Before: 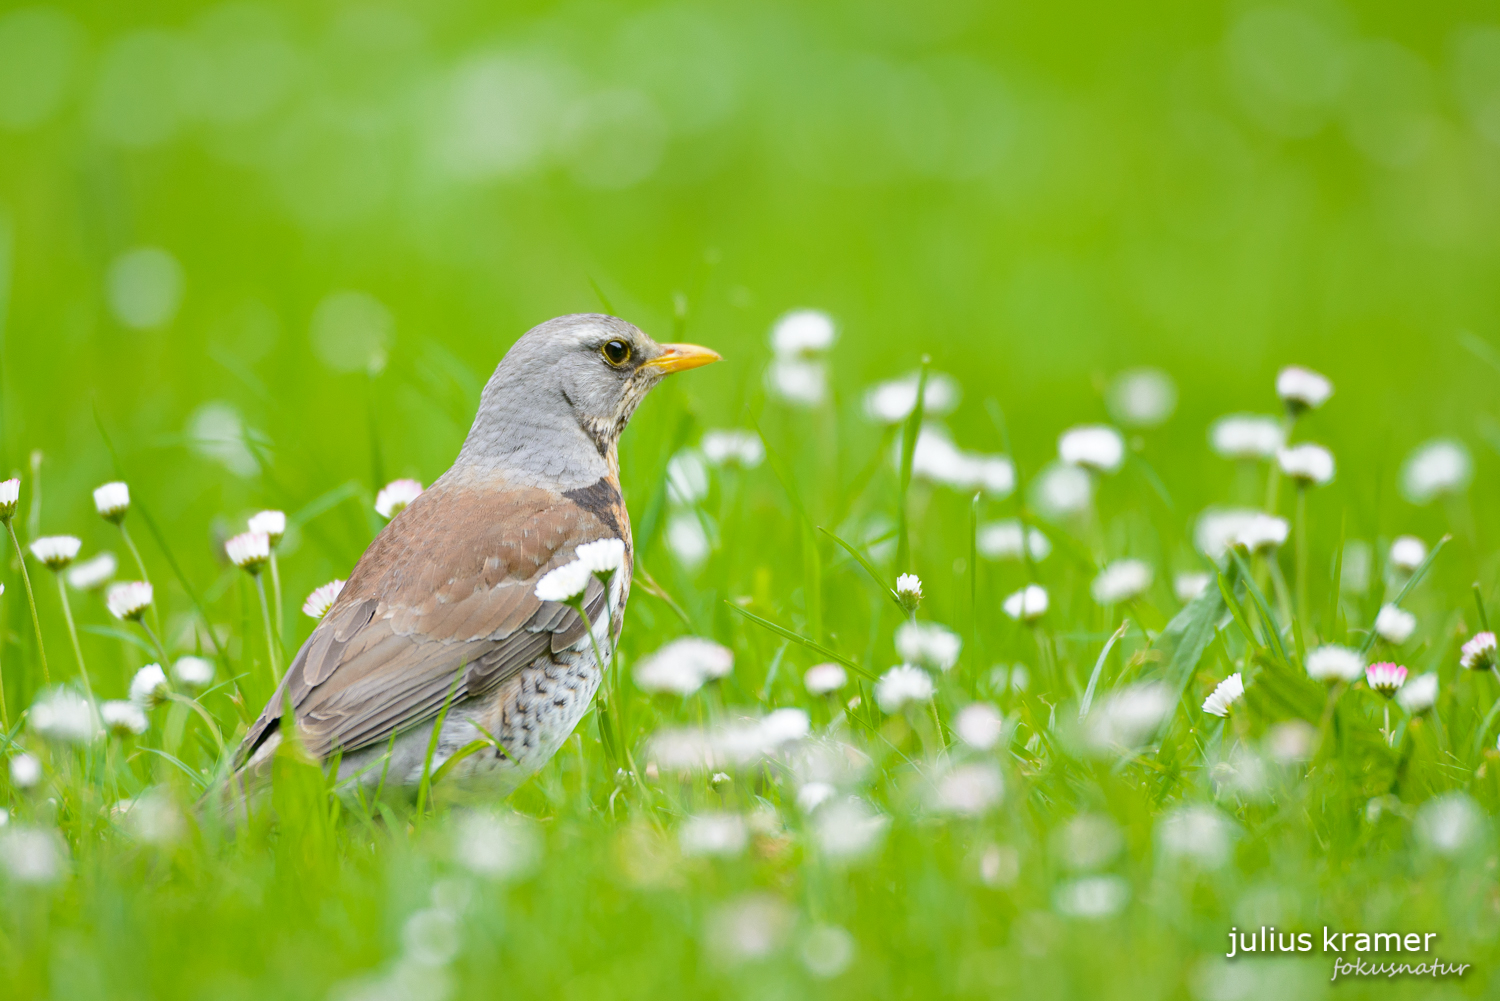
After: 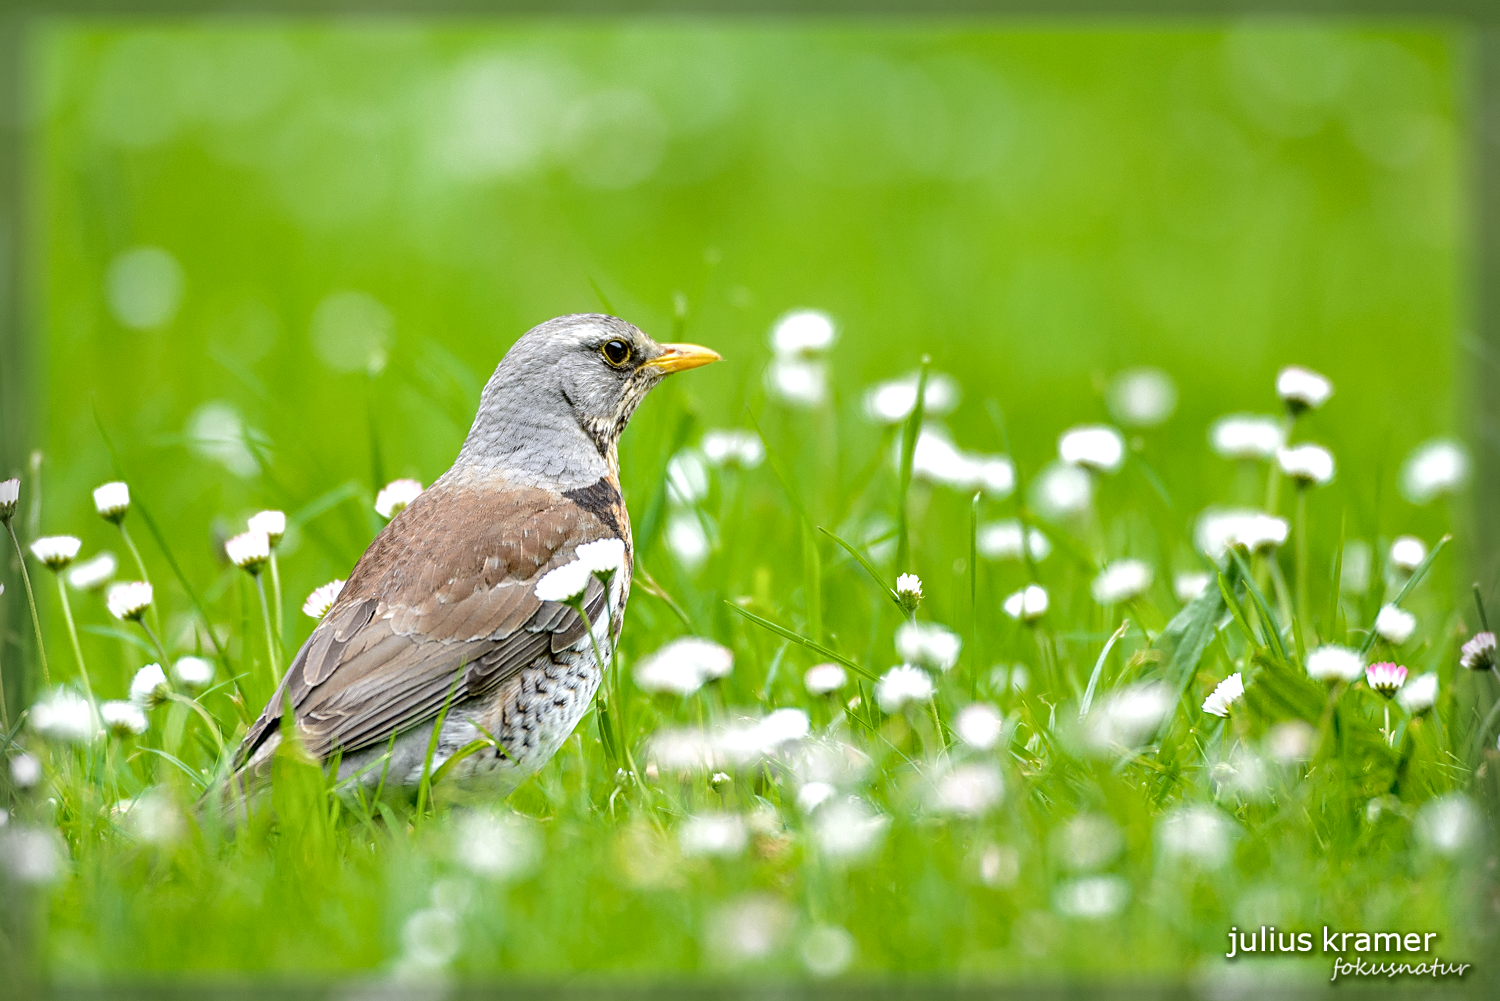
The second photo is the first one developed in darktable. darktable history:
vignetting: fall-off start 92.83%, fall-off radius 5.34%, brightness -0.455, saturation -0.311, automatic ratio true, width/height ratio 1.331, shape 0.047
local contrast: detail 161%
sharpen: on, module defaults
